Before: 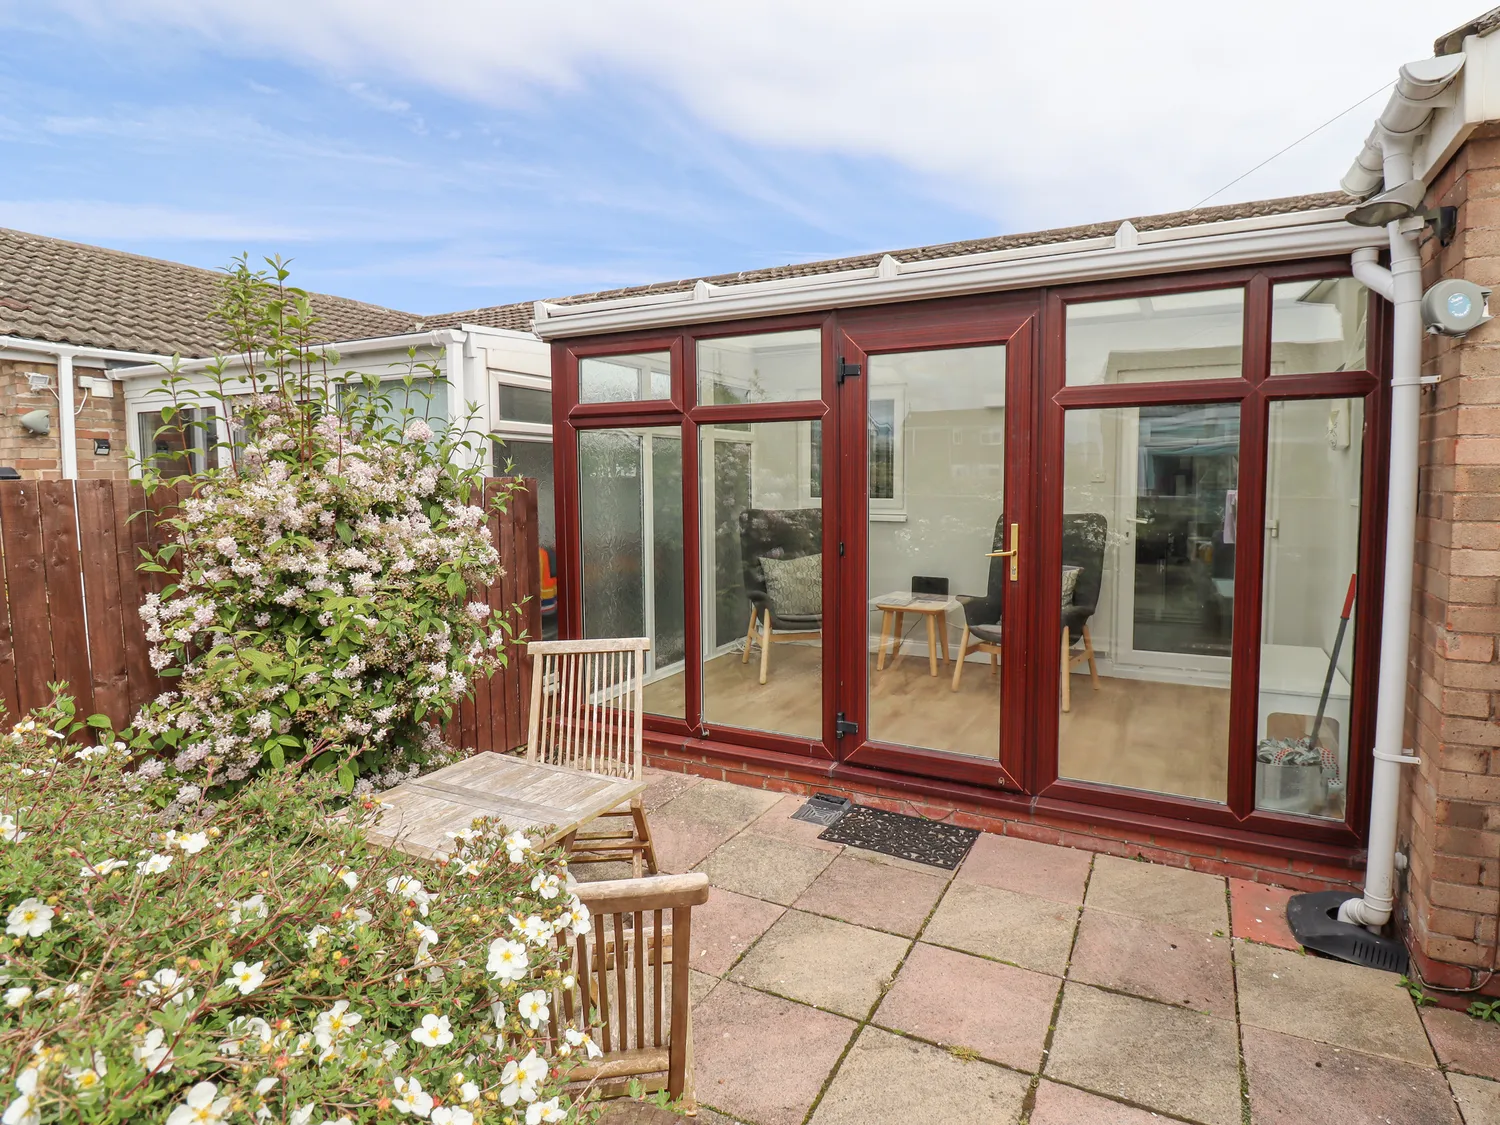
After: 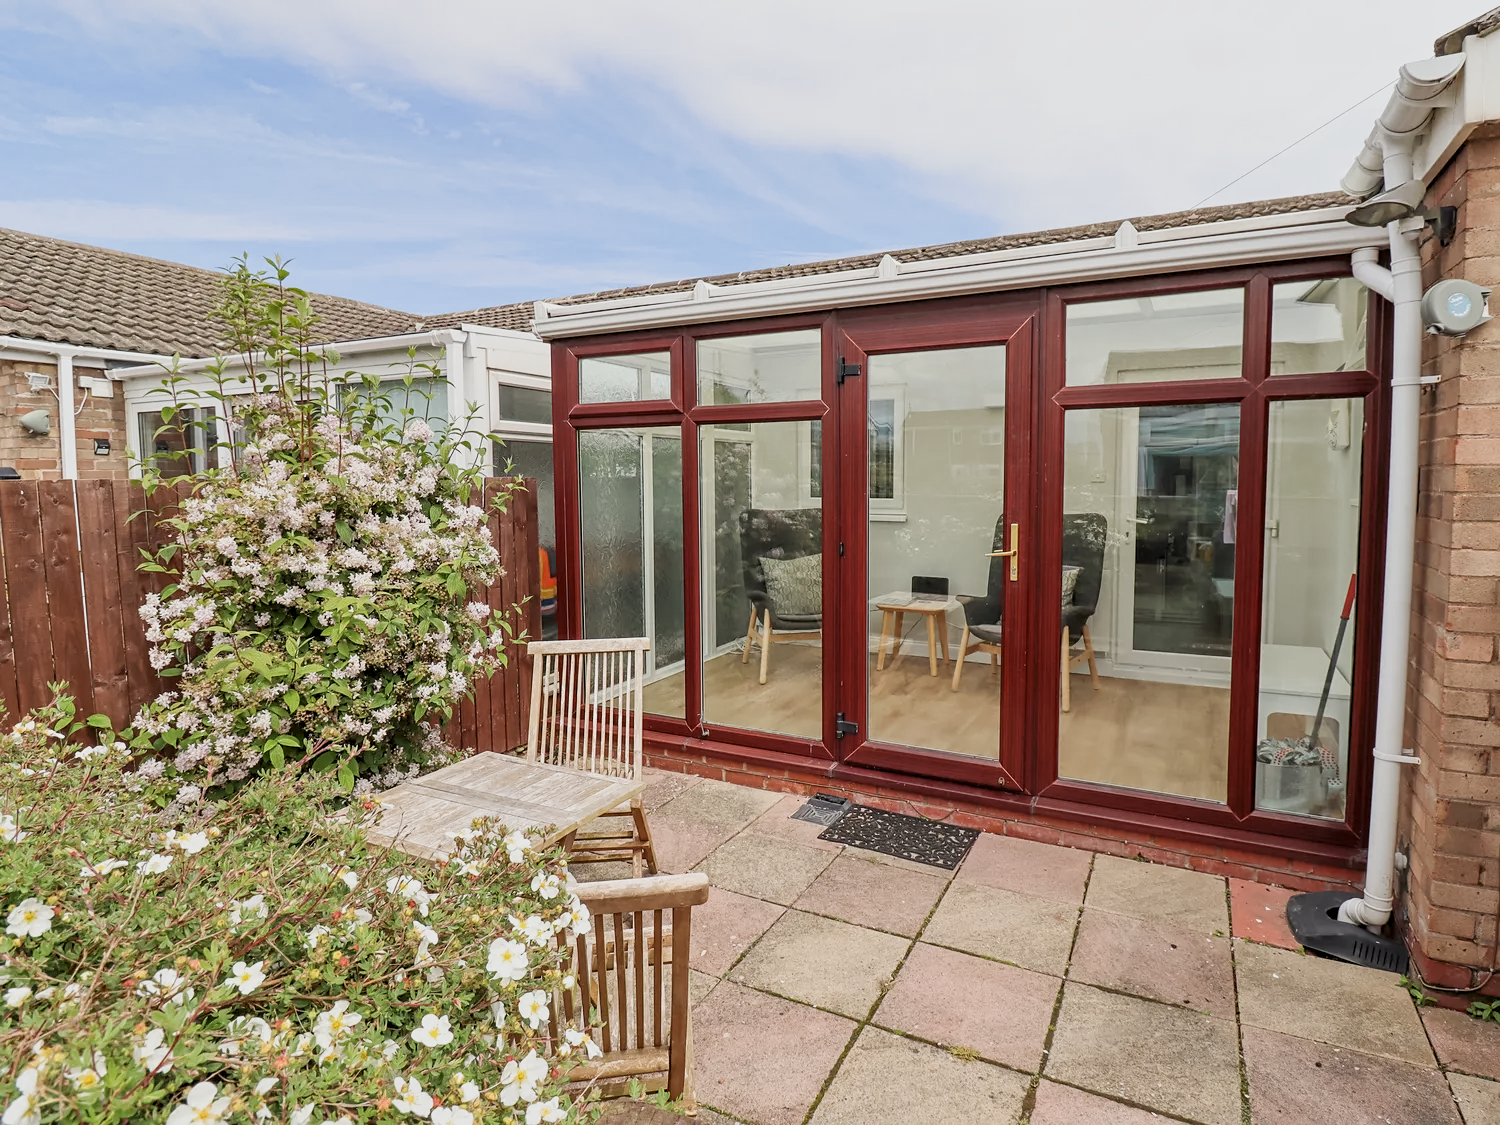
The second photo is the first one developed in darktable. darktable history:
contrast equalizer: octaves 7, y [[0.6 ×6], [0.55 ×6], [0 ×6], [0 ×6], [0 ×6]], mix 0.15
raw chromatic aberrations: on, module defaults
sharpen: amount 0.2
sigmoid "neutral gray": contrast 1.22, skew 0.65
denoise (profiled): strength 1.2, bias correction -10, a [-1, 0, 0], y [[0.5 ×7] ×4, [0 ×7], [0.5 ×7]], compensate highlight preservation false
